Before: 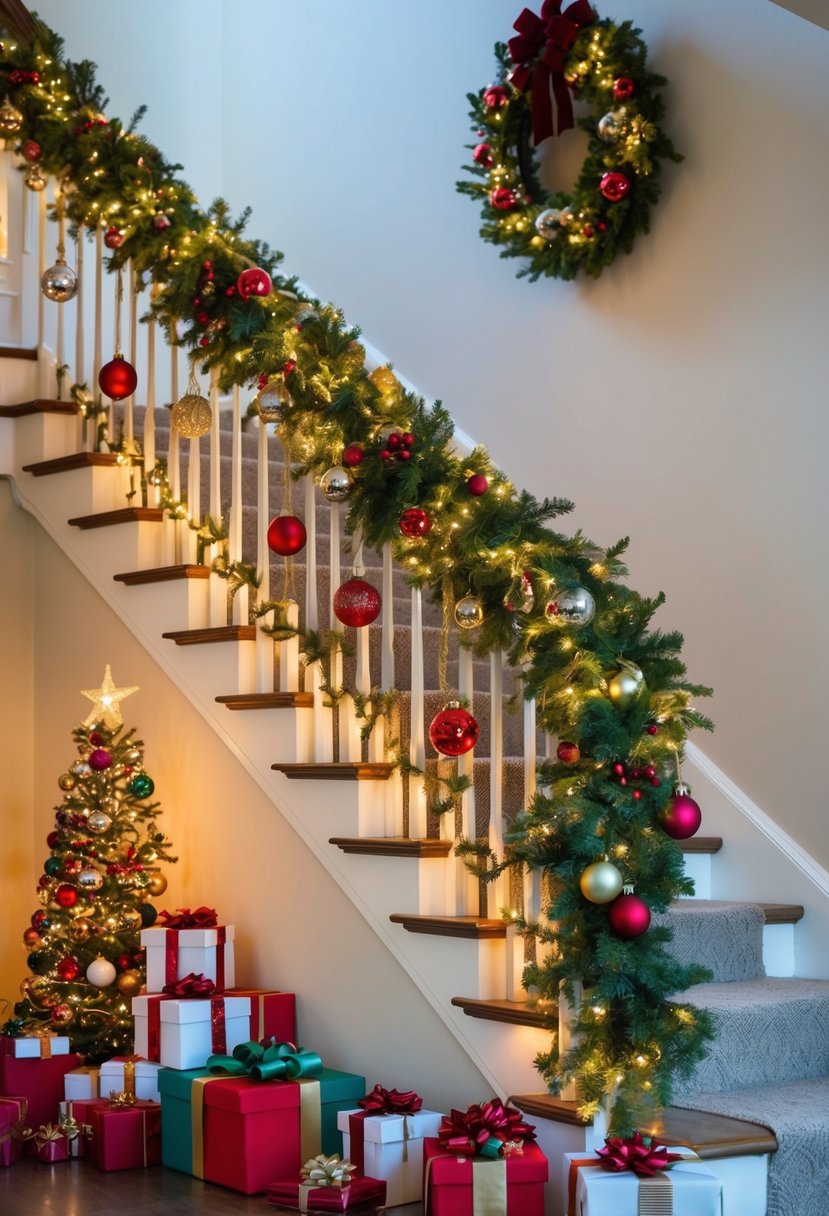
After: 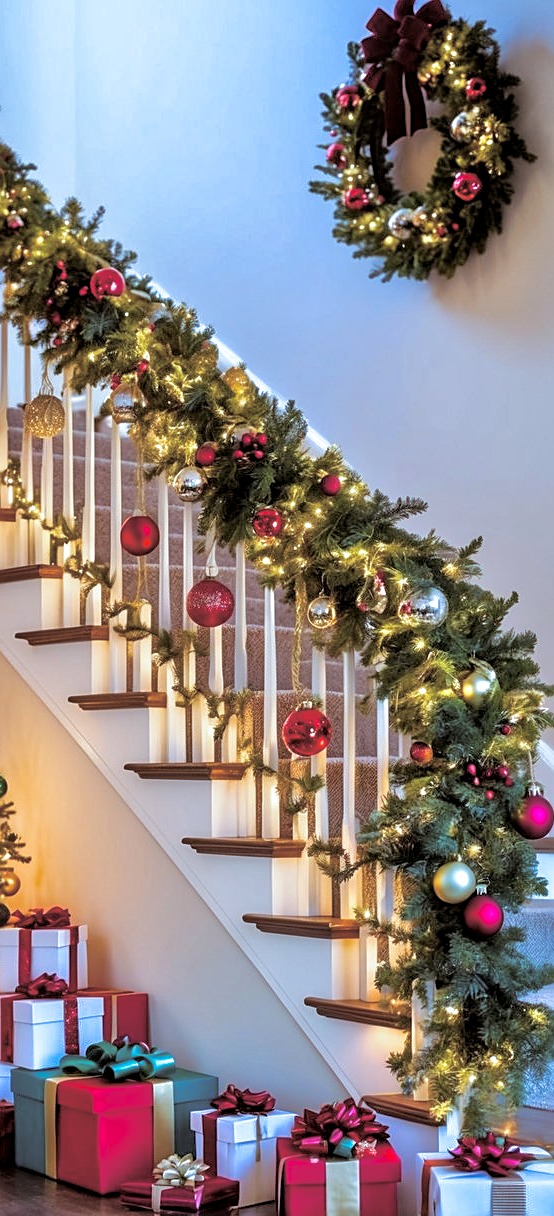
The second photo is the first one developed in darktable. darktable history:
crop and rotate: left 17.732%, right 15.423%
color balance rgb: perceptual saturation grading › global saturation 20%, perceptual saturation grading › highlights -25%, perceptual saturation grading › shadows 50%
sharpen: on, module defaults
color correction: highlights a* -3.28, highlights b* -6.24, shadows a* 3.1, shadows b* 5.19
split-toning: shadows › saturation 0.2
local contrast: on, module defaults
tone equalizer: -7 EV 0.15 EV, -6 EV 0.6 EV, -5 EV 1.15 EV, -4 EV 1.33 EV, -3 EV 1.15 EV, -2 EV 0.6 EV, -1 EV 0.15 EV, mask exposure compensation -0.5 EV
white balance: red 0.948, green 1.02, blue 1.176
